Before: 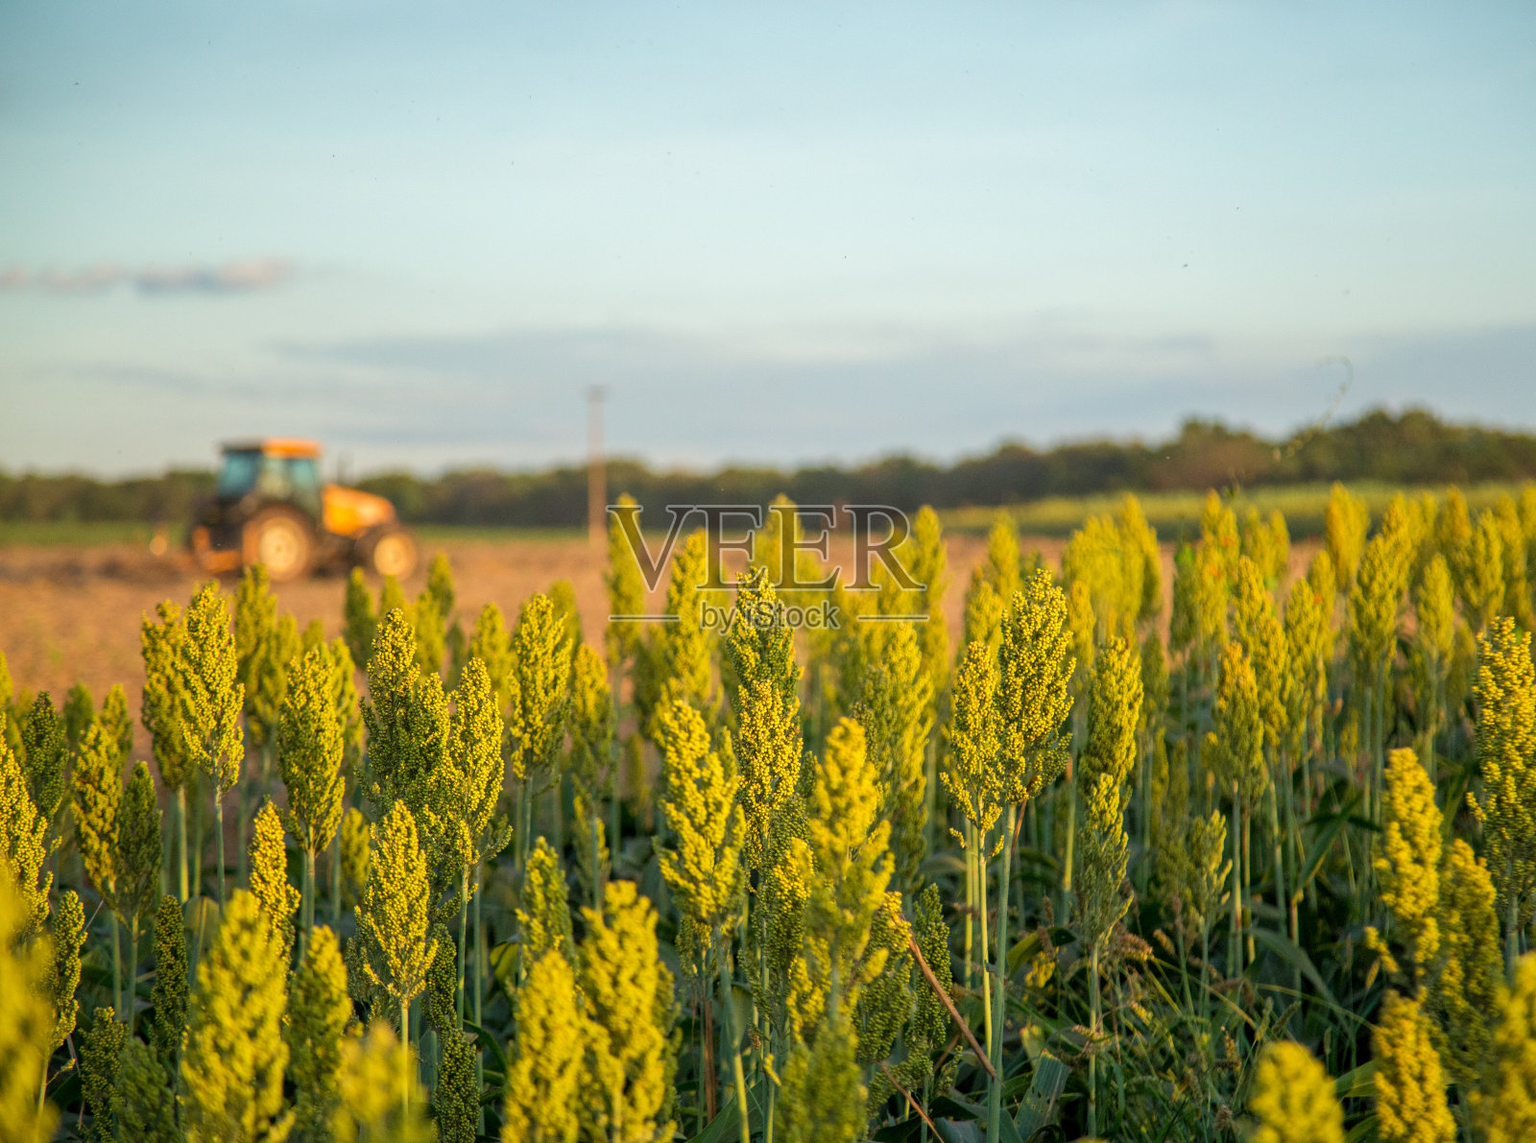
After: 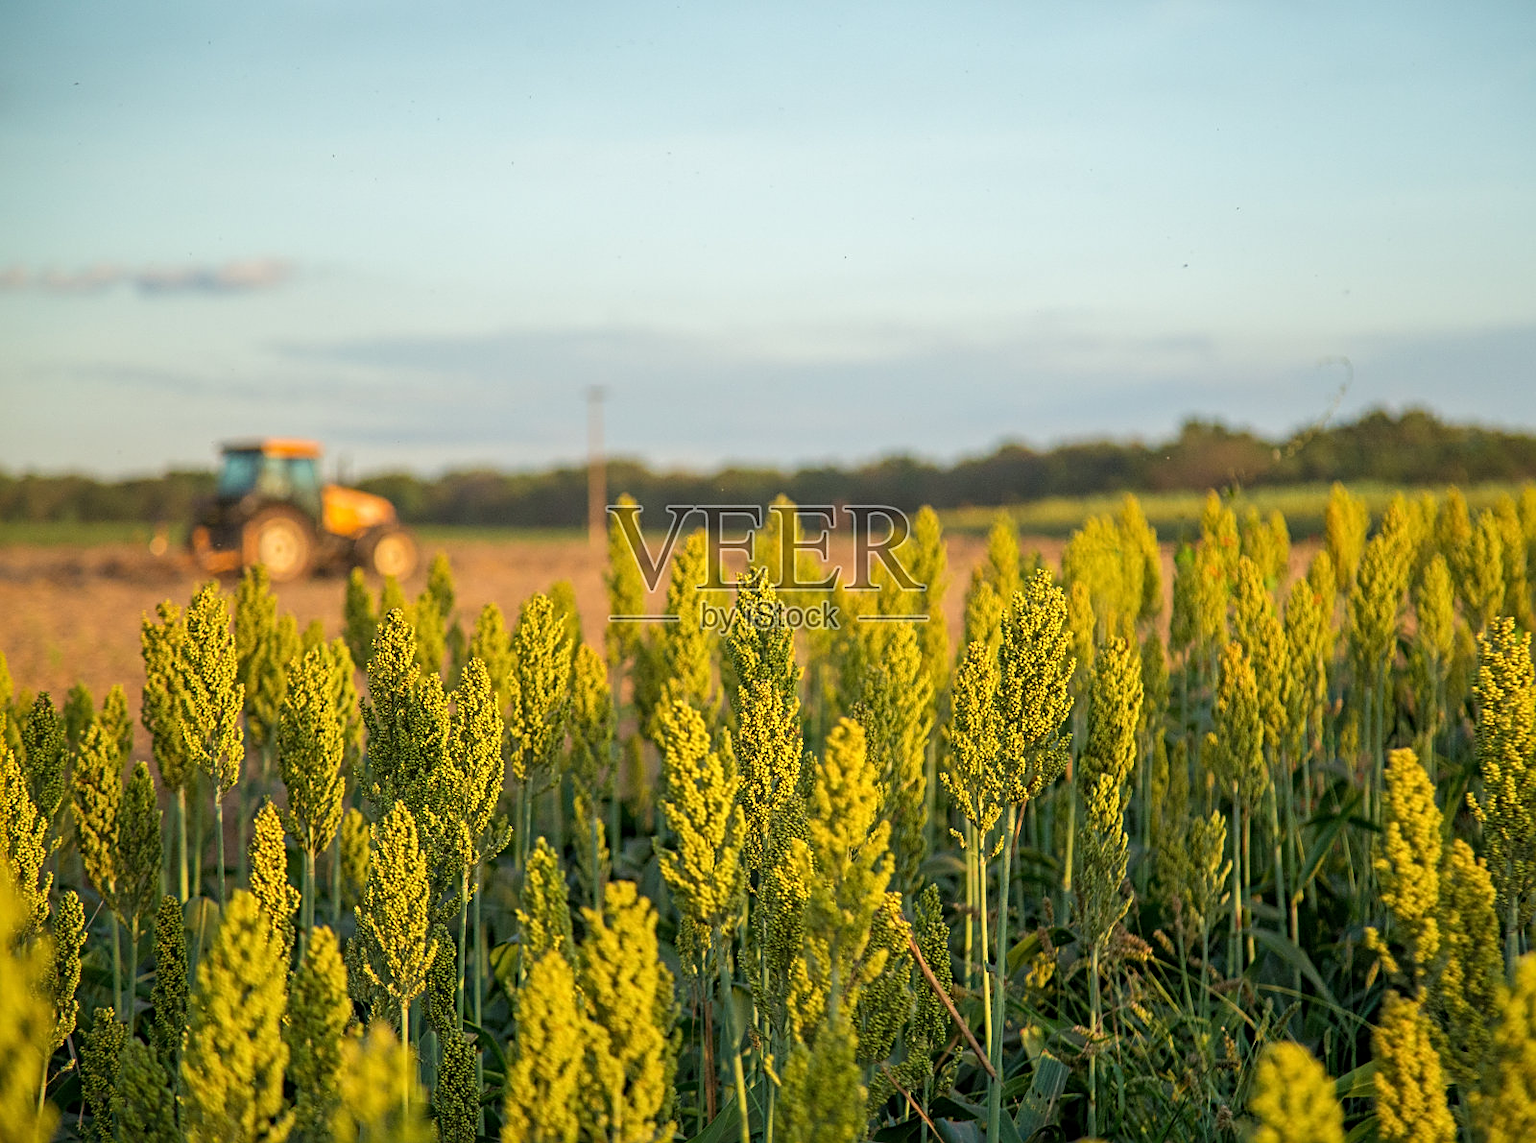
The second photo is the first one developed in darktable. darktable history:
sharpen: radius 2.757
